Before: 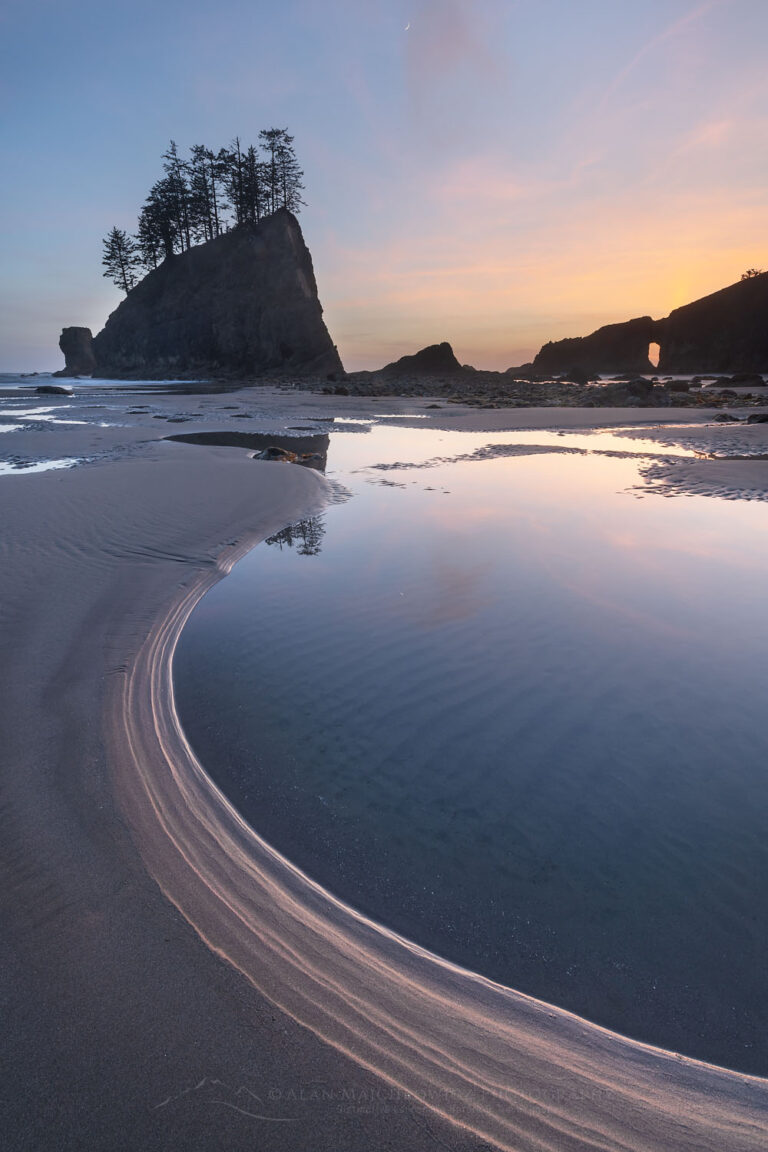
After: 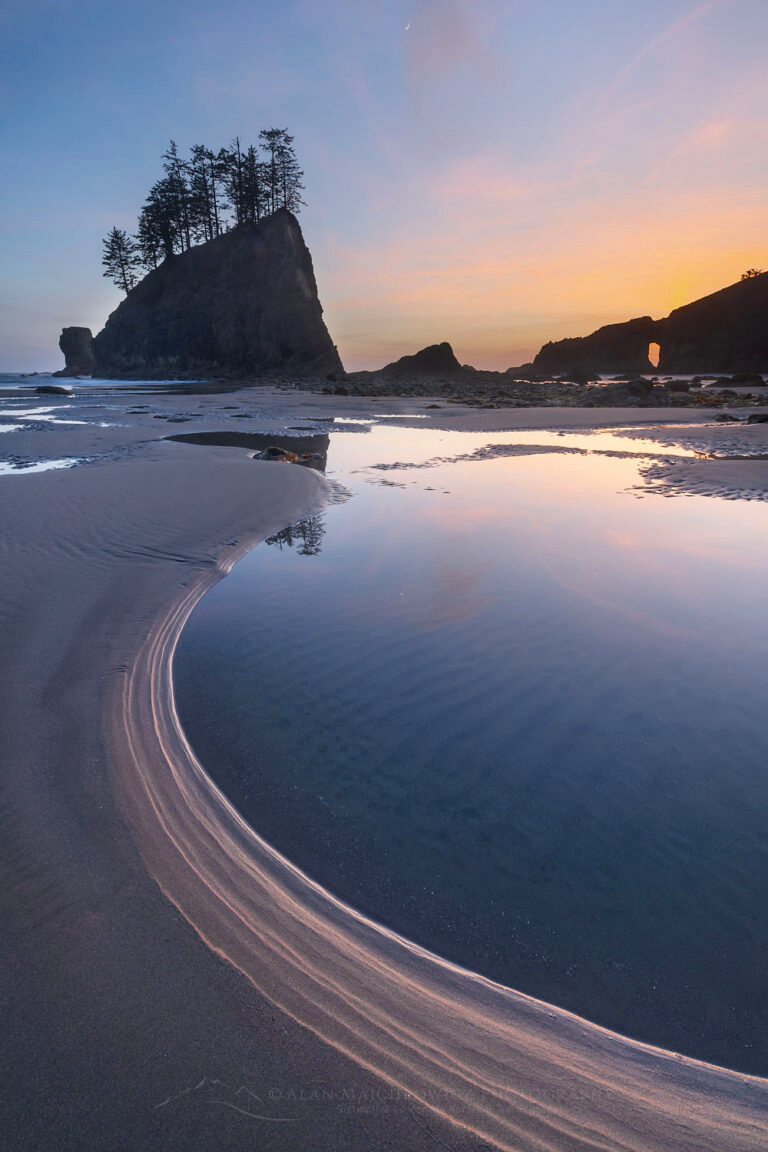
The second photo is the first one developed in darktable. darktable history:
color balance rgb: white fulcrum 0.08 EV, perceptual saturation grading › global saturation 19.261%, saturation formula JzAzBz (2021)
